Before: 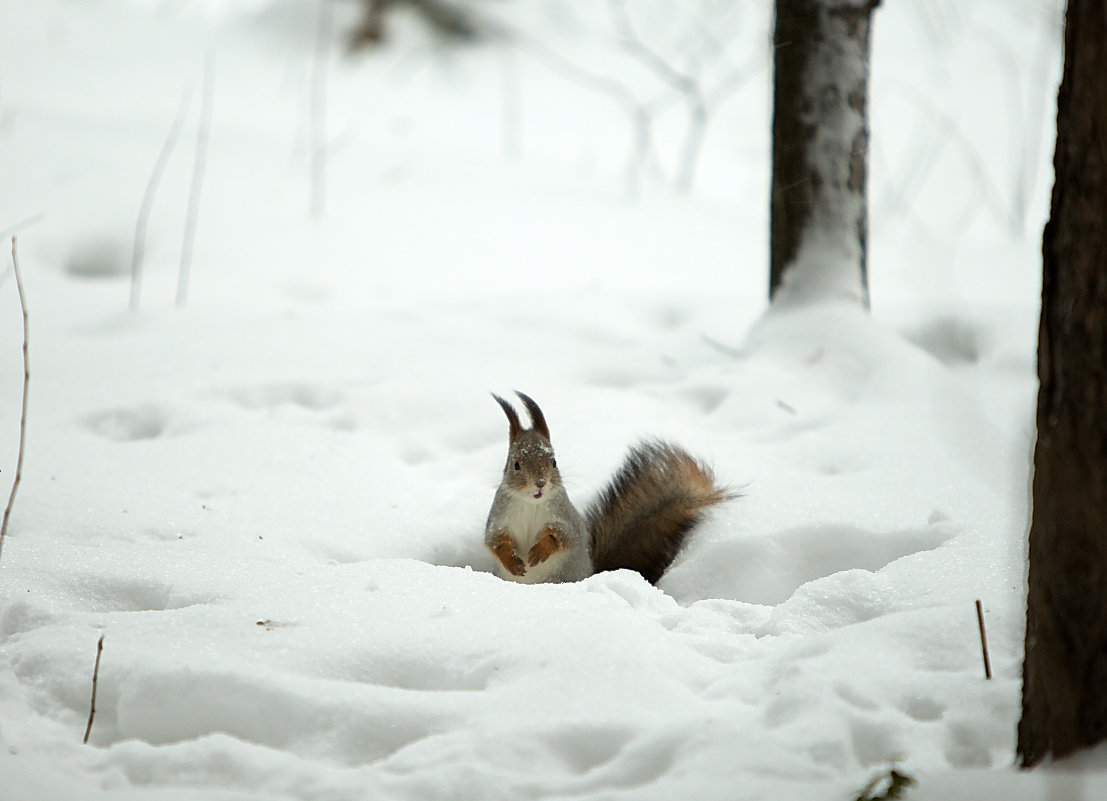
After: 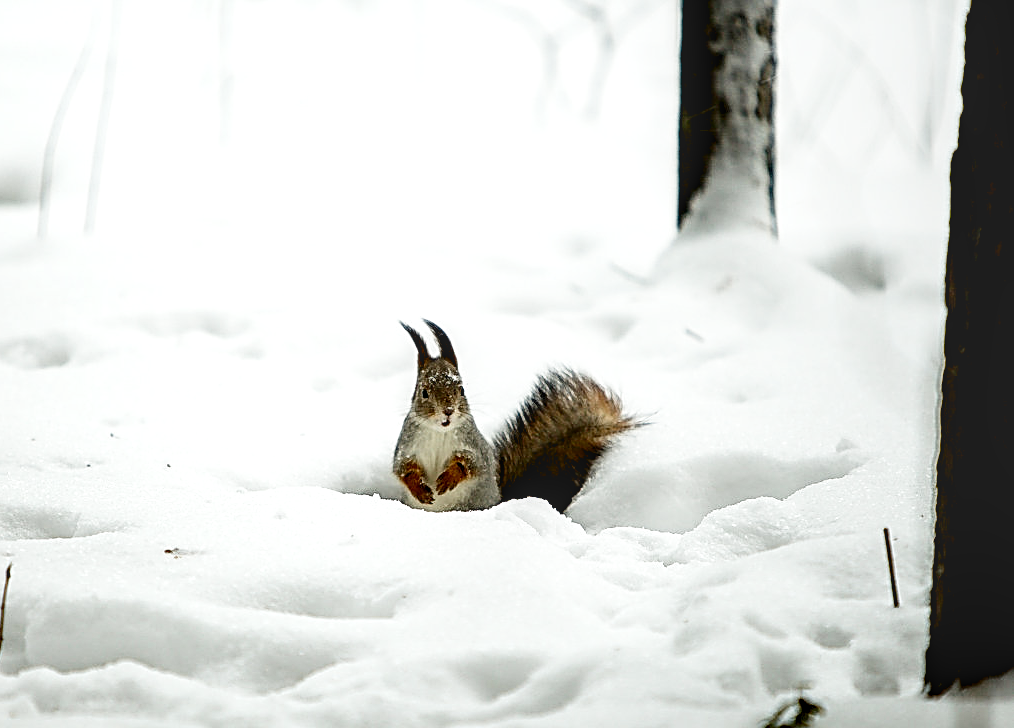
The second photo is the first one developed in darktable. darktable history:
local contrast: detail 130%
sharpen: radius 2.776
filmic rgb: black relative exposure -7.75 EV, white relative exposure 4.44 EV, hardness 3.75, latitude 50.12%, contrast 1.101, add noise in highlights 0.001, preserve chrominance no, color science v3 (2019), use custom middle-gray values true, contrast in highlights soft
crop and rotate: left 8.344%, top 9.082%
contrast brightness saturation: contrast 0.13, brightness -0.228, saturation 0.143
exposure: black level correction 0, exposure 0.692 EV, compensate exposure bias true, compensate highlight preservation false
levels: levels [0.016, 0.492, 0.969]
